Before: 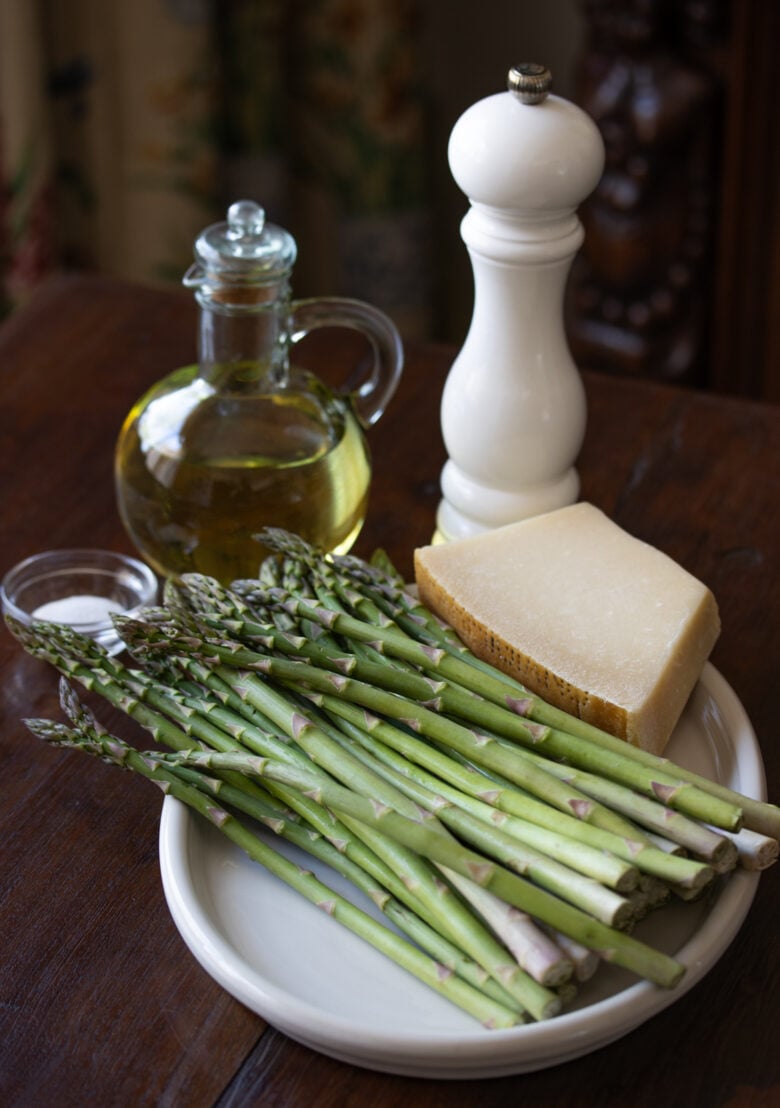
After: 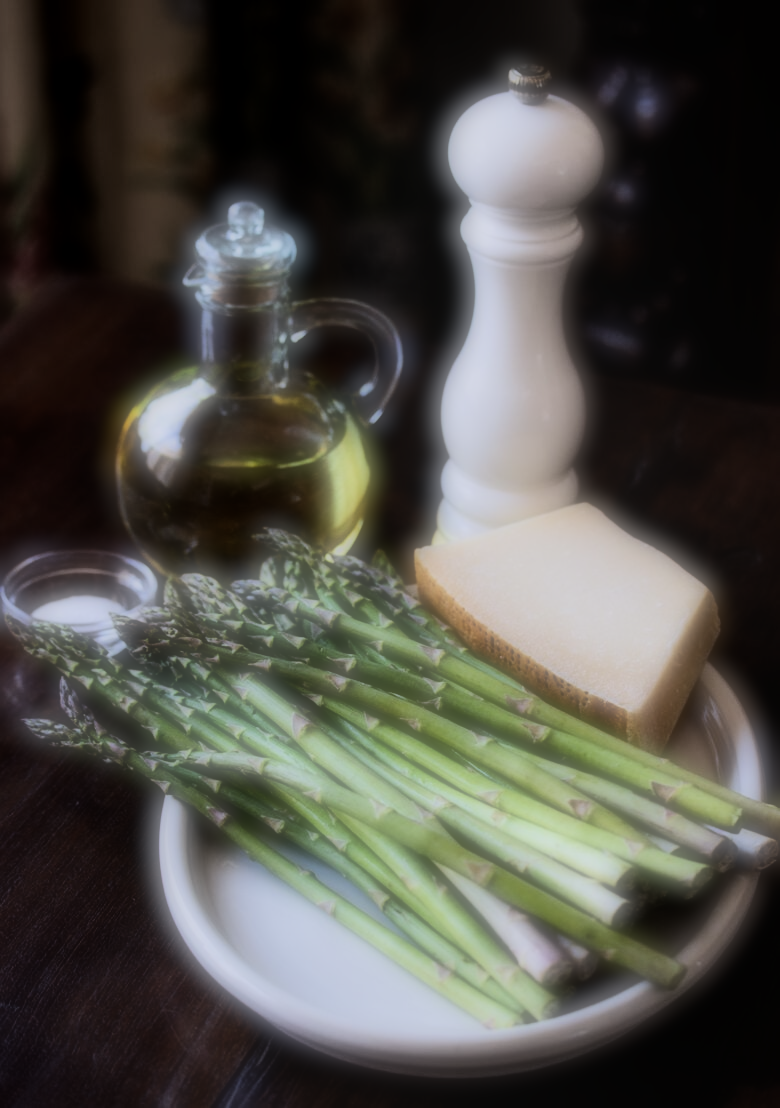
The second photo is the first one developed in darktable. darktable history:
tone equalizer: -8 EV -0.75 EV, -7 EV -0.7 EV, -6 EV -0.6 EV, -5 EV -0.4 EV, -3 EV 0.4 EV, -2 EV 0.6 EV, -1 EV 0.7 EV, +0 EV 0.75 EV, edges refinement/feathering 500, mask exposure compensation -1.57 EV, preserve details no
local contrast: on, module defaults
color calibration: illuminant as shot in camera, x 0.358, y 0.373, temperature 4628.91 K
filmic rgb: black relative exposure -7.15 EV, white relative exposure 5.36 EV, hardness 3.02, color science v6 (2022)
soften: on, module defaults
